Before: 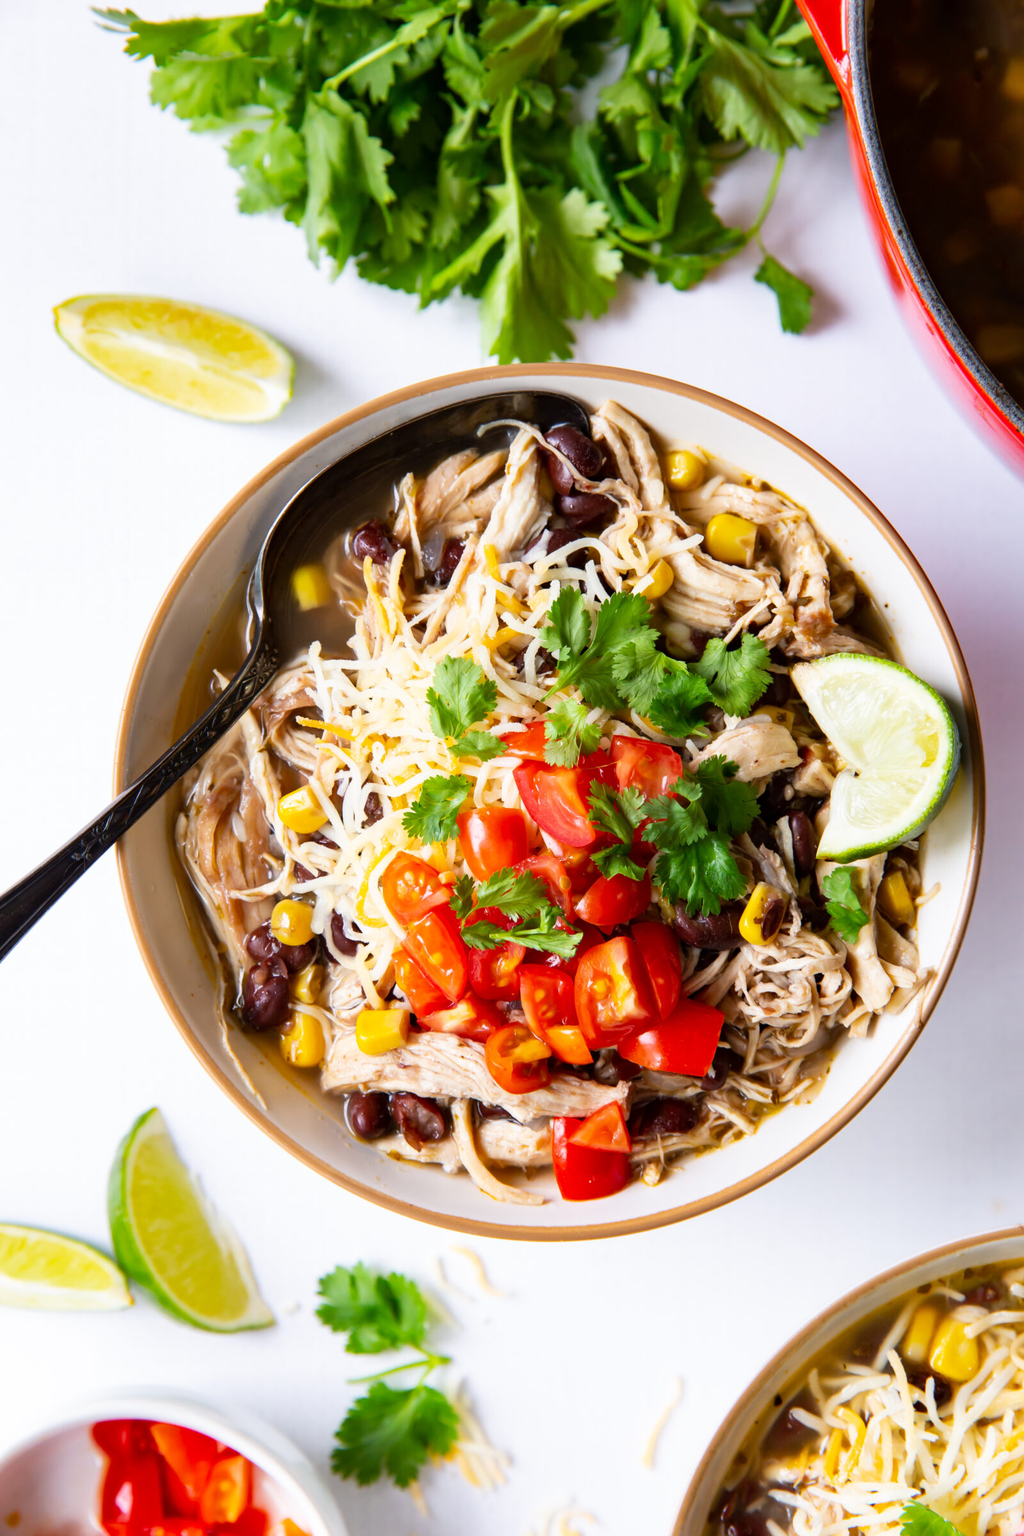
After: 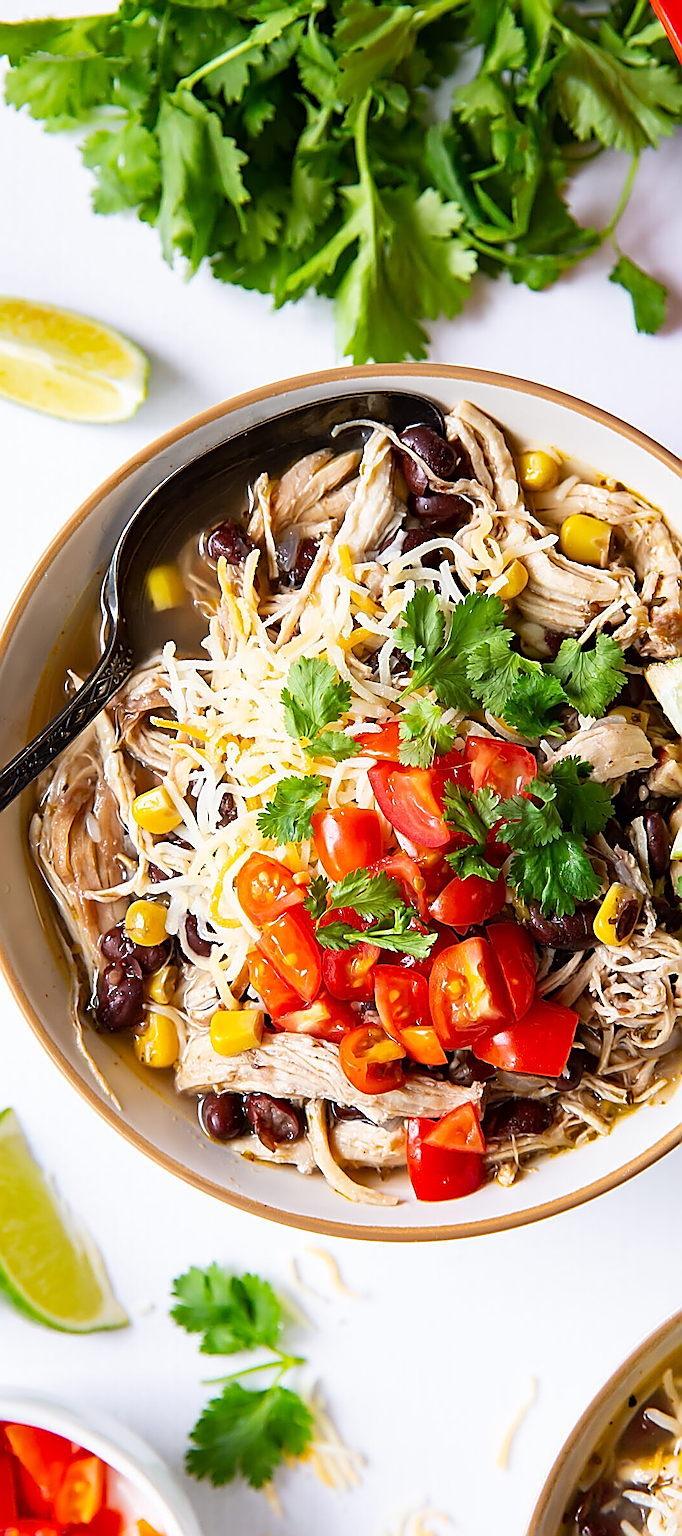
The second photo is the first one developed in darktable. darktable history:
crop and rotate: left 14.292%, right 19.041%
sharpen: amount 2
